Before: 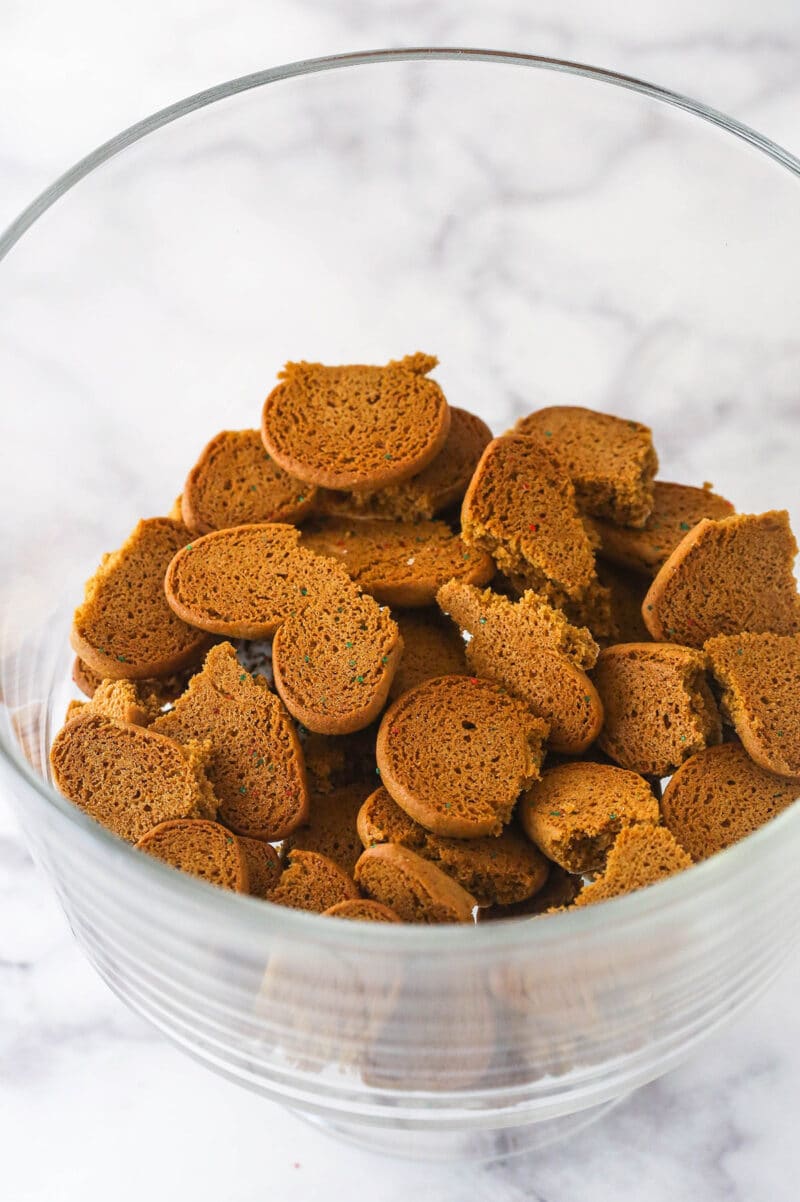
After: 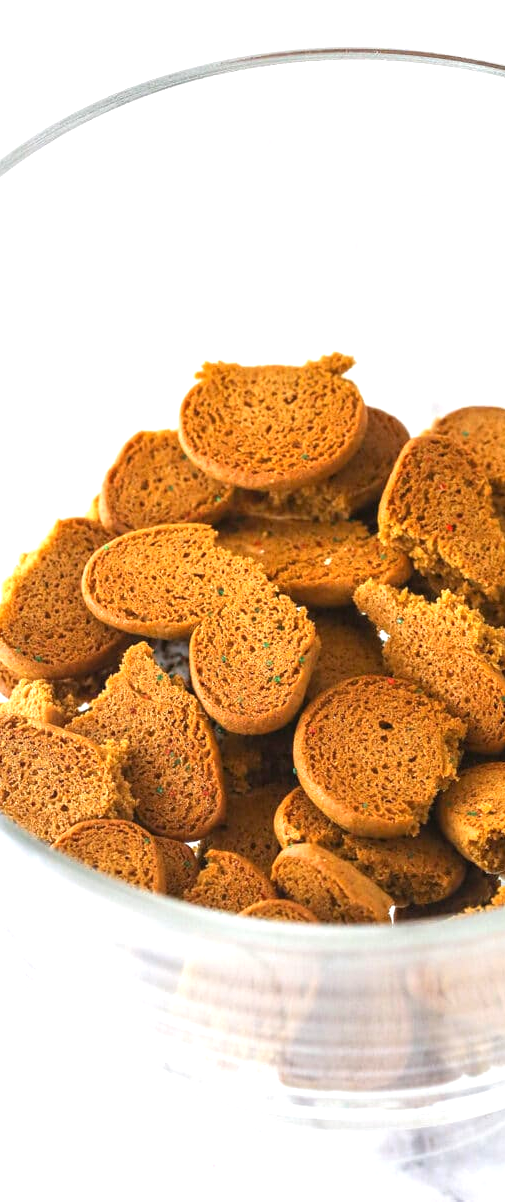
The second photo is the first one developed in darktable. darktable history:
crop: left 10.385%, right 26.422%
exposure: exposure 0.766 EV, compensate exposure bias true, compensate highlight preservation false
